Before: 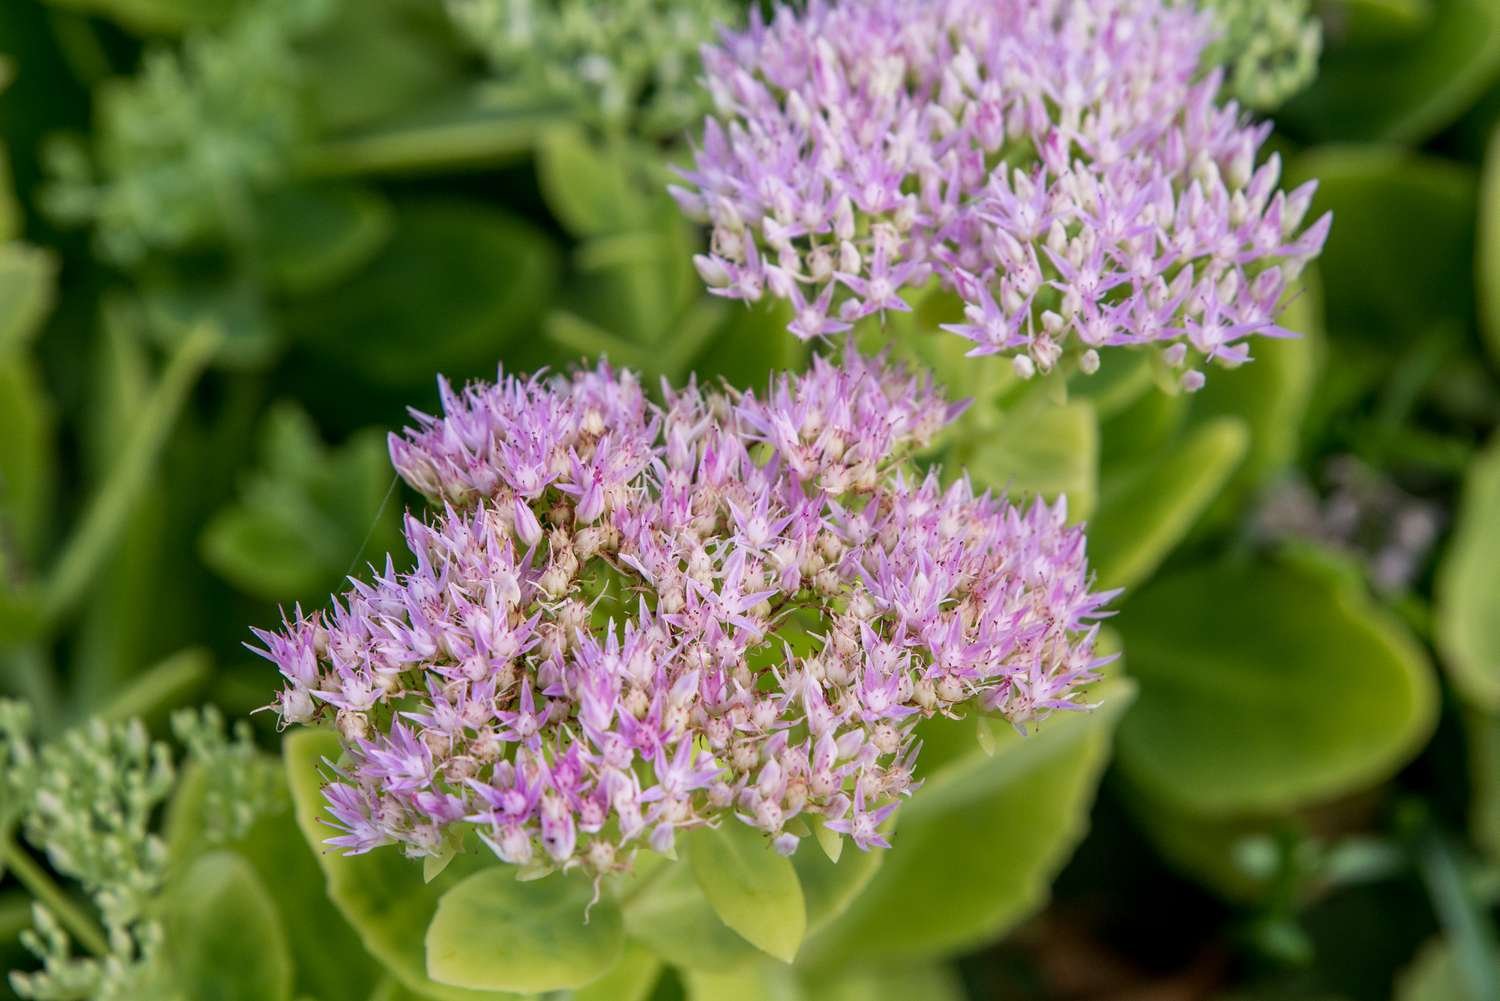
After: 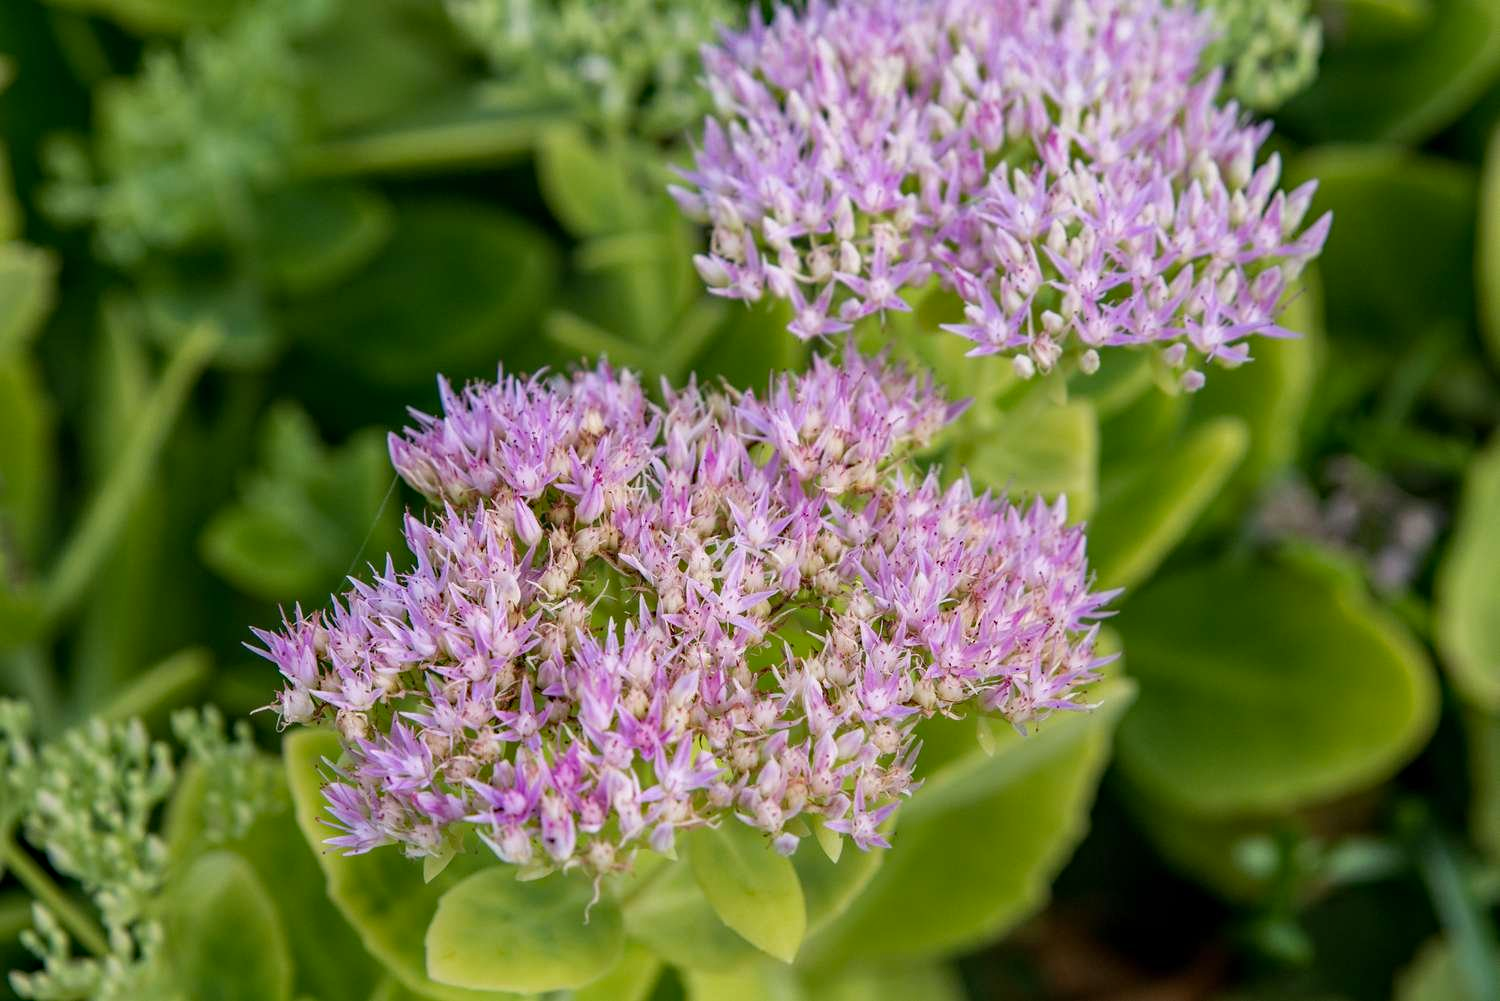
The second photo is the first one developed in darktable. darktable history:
haze removal: compatibility mode true, adaptive false
color correction: highlights a* -0.156, highlights b* 0.133
